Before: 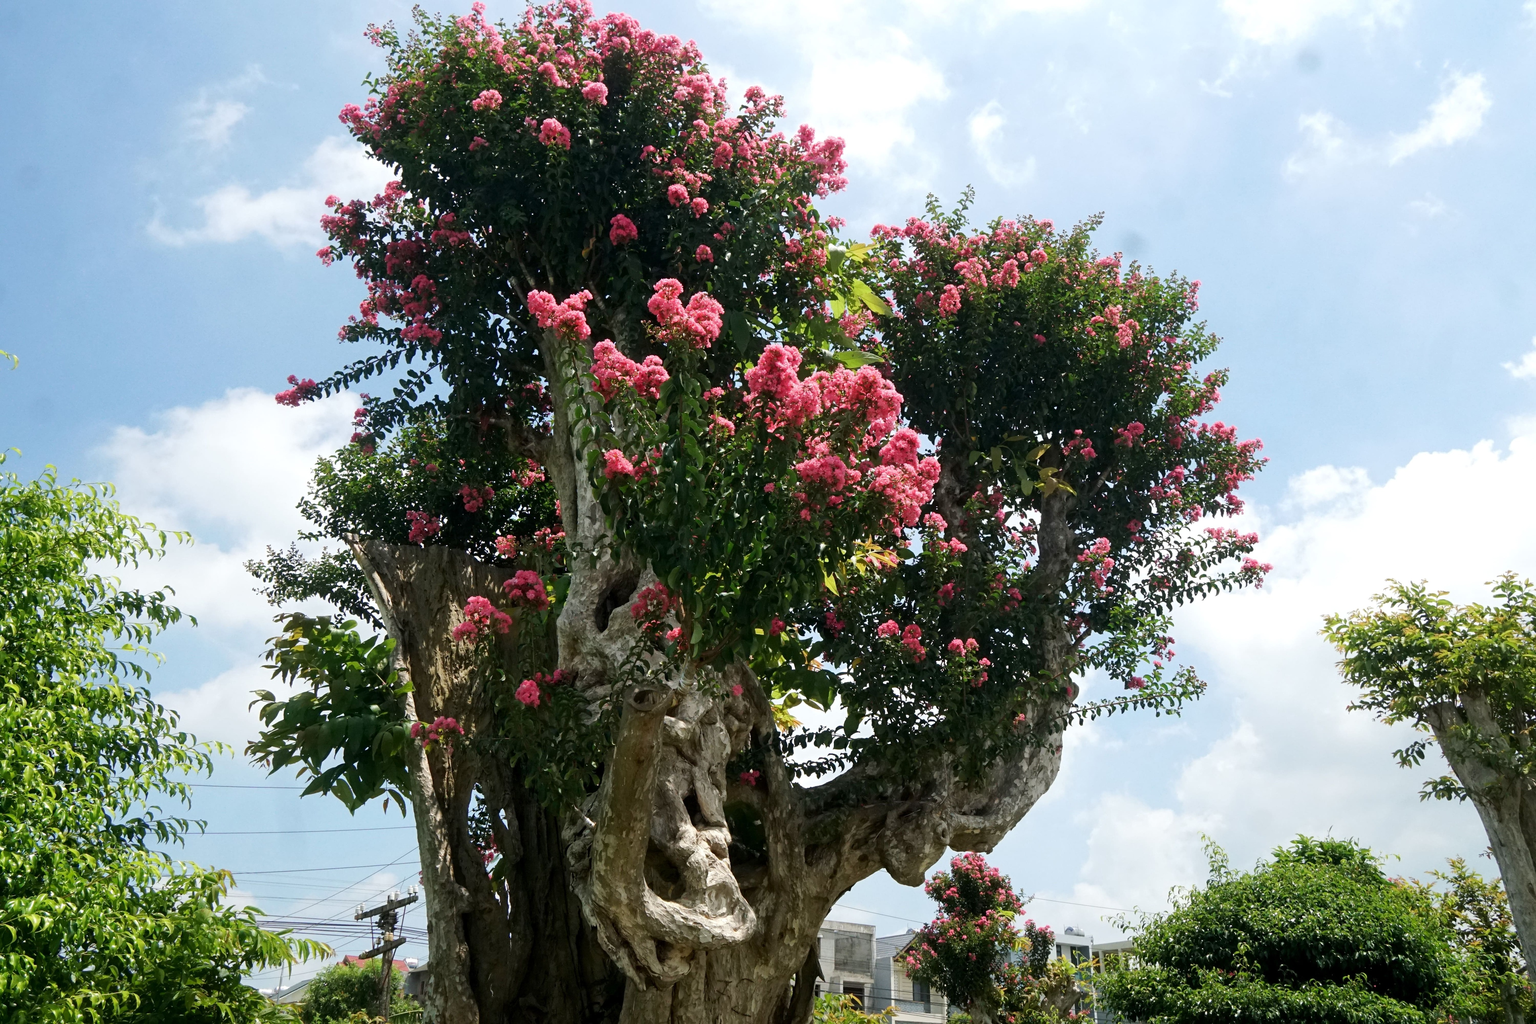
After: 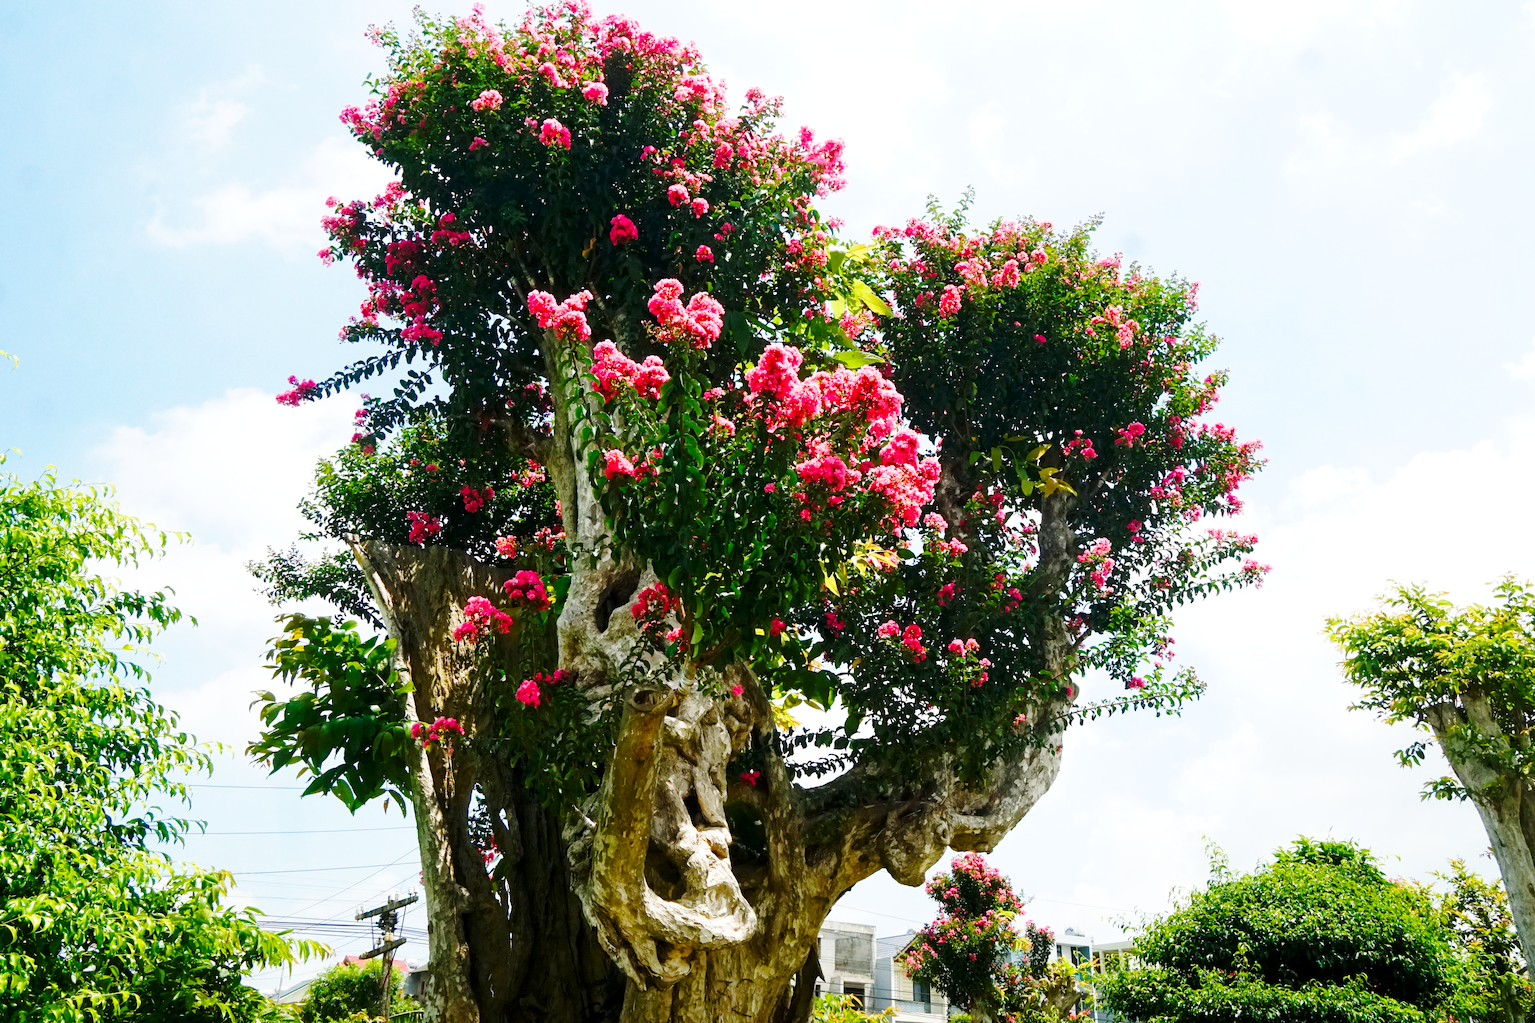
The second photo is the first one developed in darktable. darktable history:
color balance rgb: perceptual saturation grading › global saturation 35%, perceptual saturation grading › highlights -30%, perceptual saturation grading › shadows 35%, perceptual brilliance grading › global brilliance 3%, perceptual brilliance grading › highlights -3%, perceptual brilliance grading › shadows 3%
base curve: curves: ch0 [(0, 0) (0.032, 0.037) (0.105, 0.228) (0.435, 0.76) (0.856, 0.983) (1, 1)], preserve colors none
